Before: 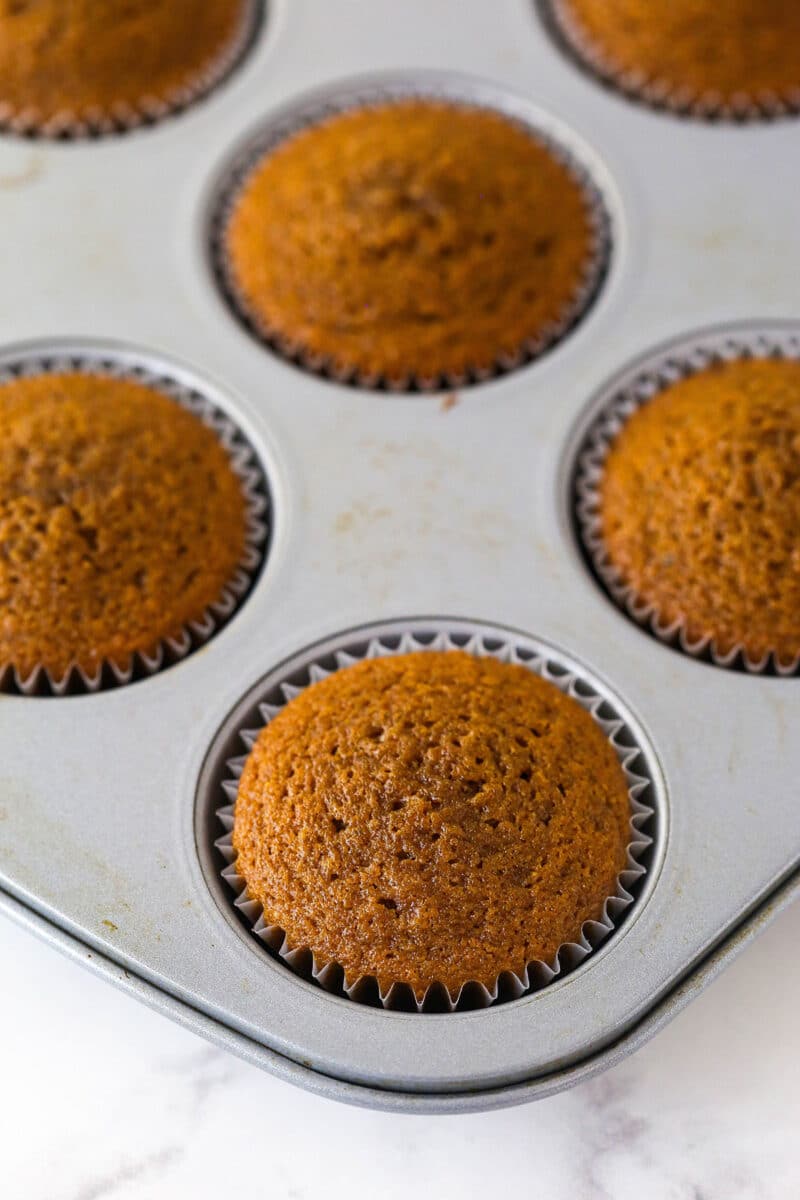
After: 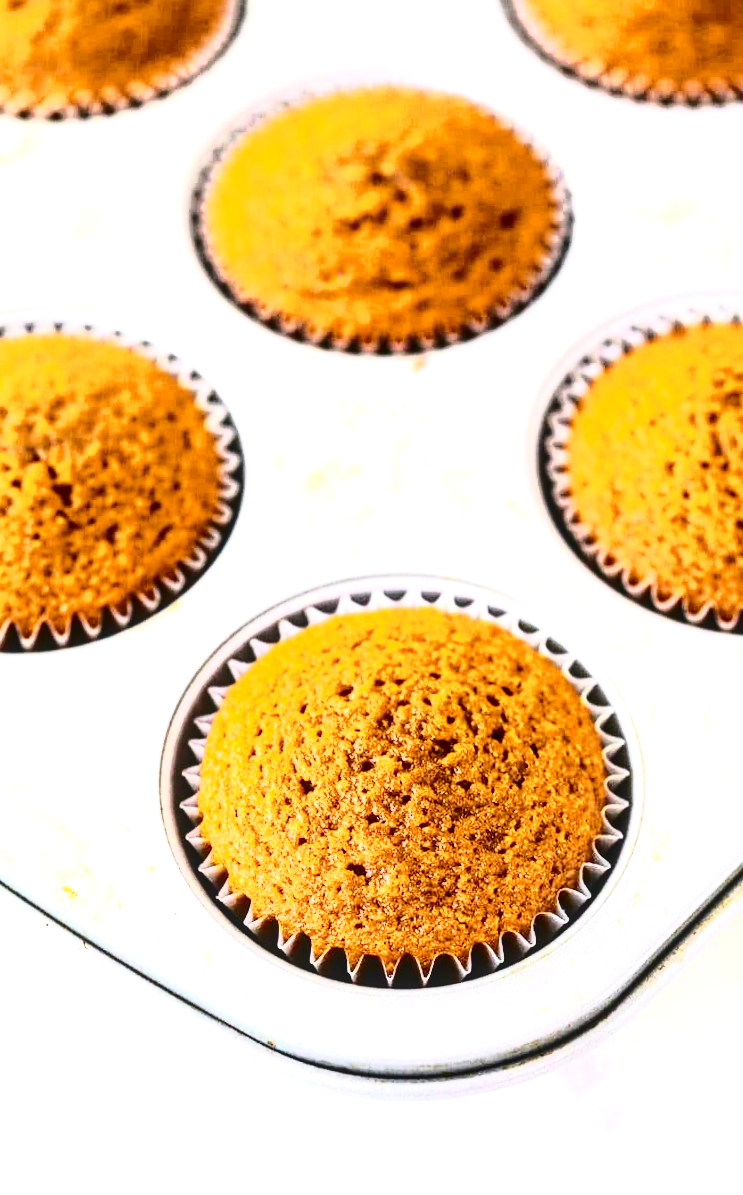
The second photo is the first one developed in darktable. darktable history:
local contrast: on, module defaults
rotate and perspective: rotation 0.215°, lens shift (vertical) -0.139, crop left 0.069, crop right 0.939, crop top 0.002, crop bottom 0.996
contrast brightness saturation: contrast 0.39, brightness 0.1
exposure: black level correction -0.002, exposure 1.35 EV, compensate highlight preservation false
tone curve: curves: ch0 [(0.003, 0) (0.066, 0.023) (0.154, 0.082) (0.281, 0.221) (0.405, 0.389) (0.517, 0.553) (0.716, 0.743) (0.822, 0.882) (1, 1)]; ch1 [(0, 0) (0.164, 0.115) (0.337, 0.332) (0.39, 0.398) (0.464, 0.461) (0.501, 0.5) (0.521, 0.526) (0.571, 0.606) (0.656, 0.677) (0.723, 0.731) (0.811, 0.796) (1, 1)]; ch2 [(0, 0) (0.337, 0.382) (0.464, 0.476) (0.501, 0.502) (0.527, 0.54) (0.556, 0.567) (0.575, 0.606) (0.659, 0.736) (1, 1)], color space Lab, independent channels, preserve colors none
white balance: emerald 1
